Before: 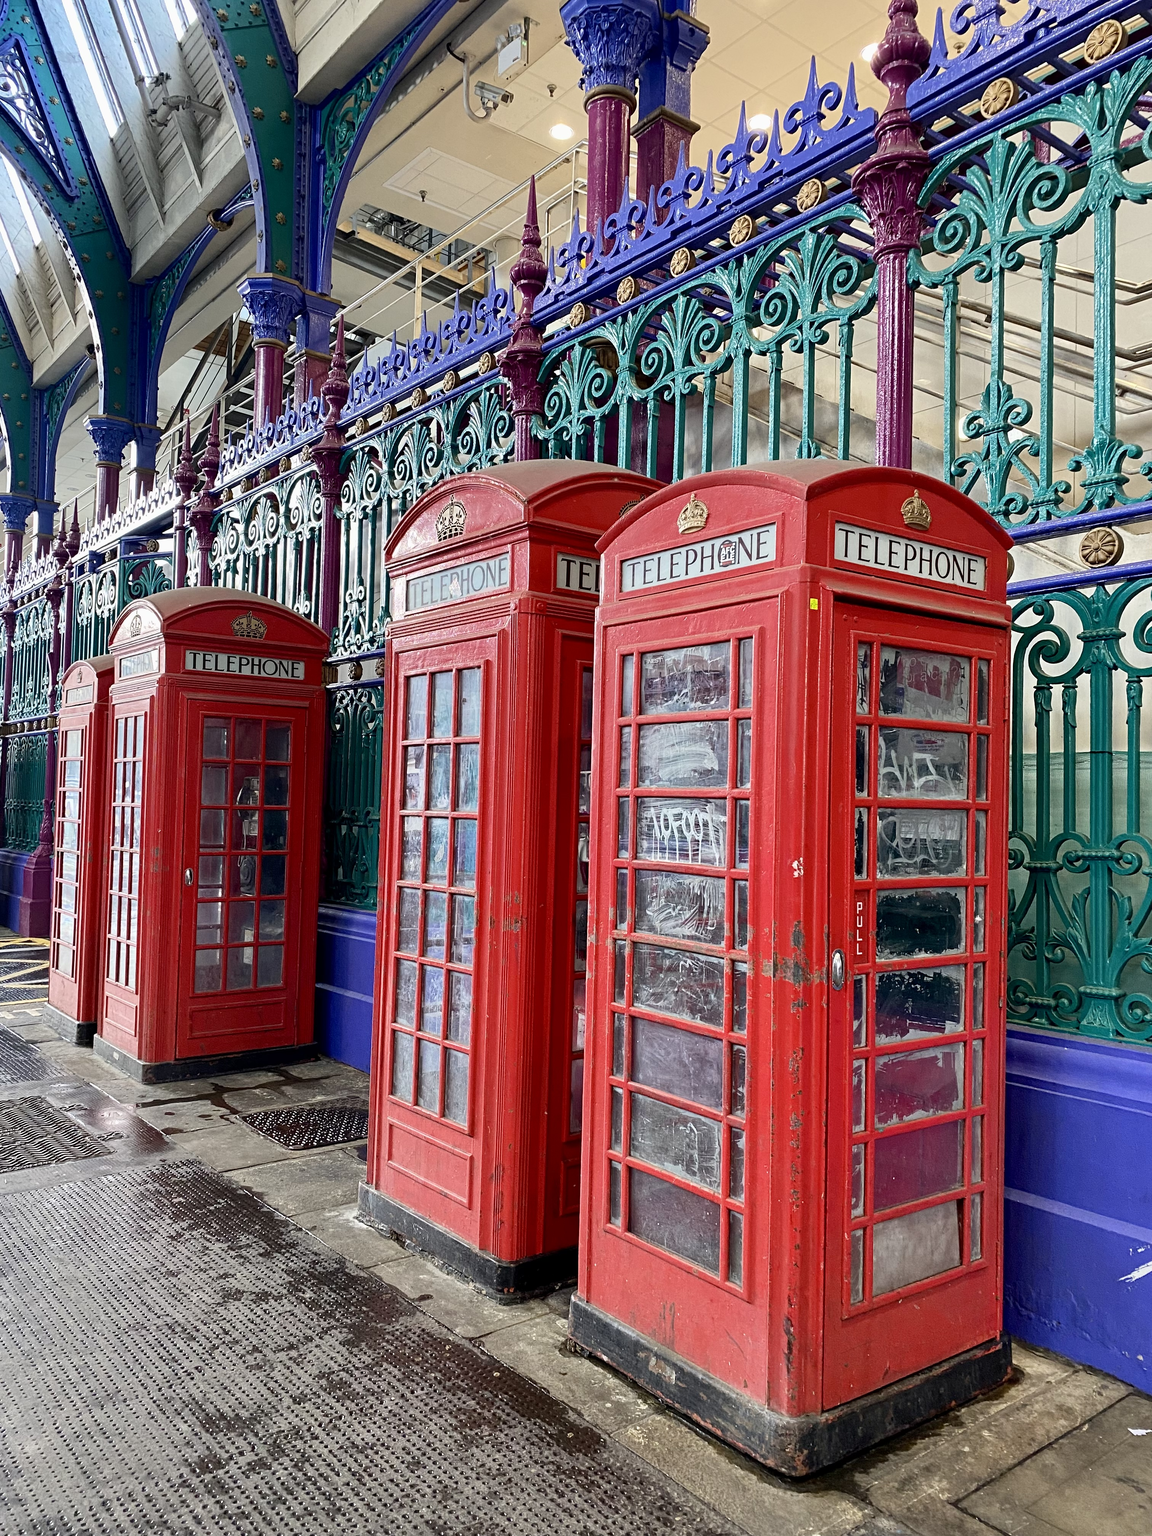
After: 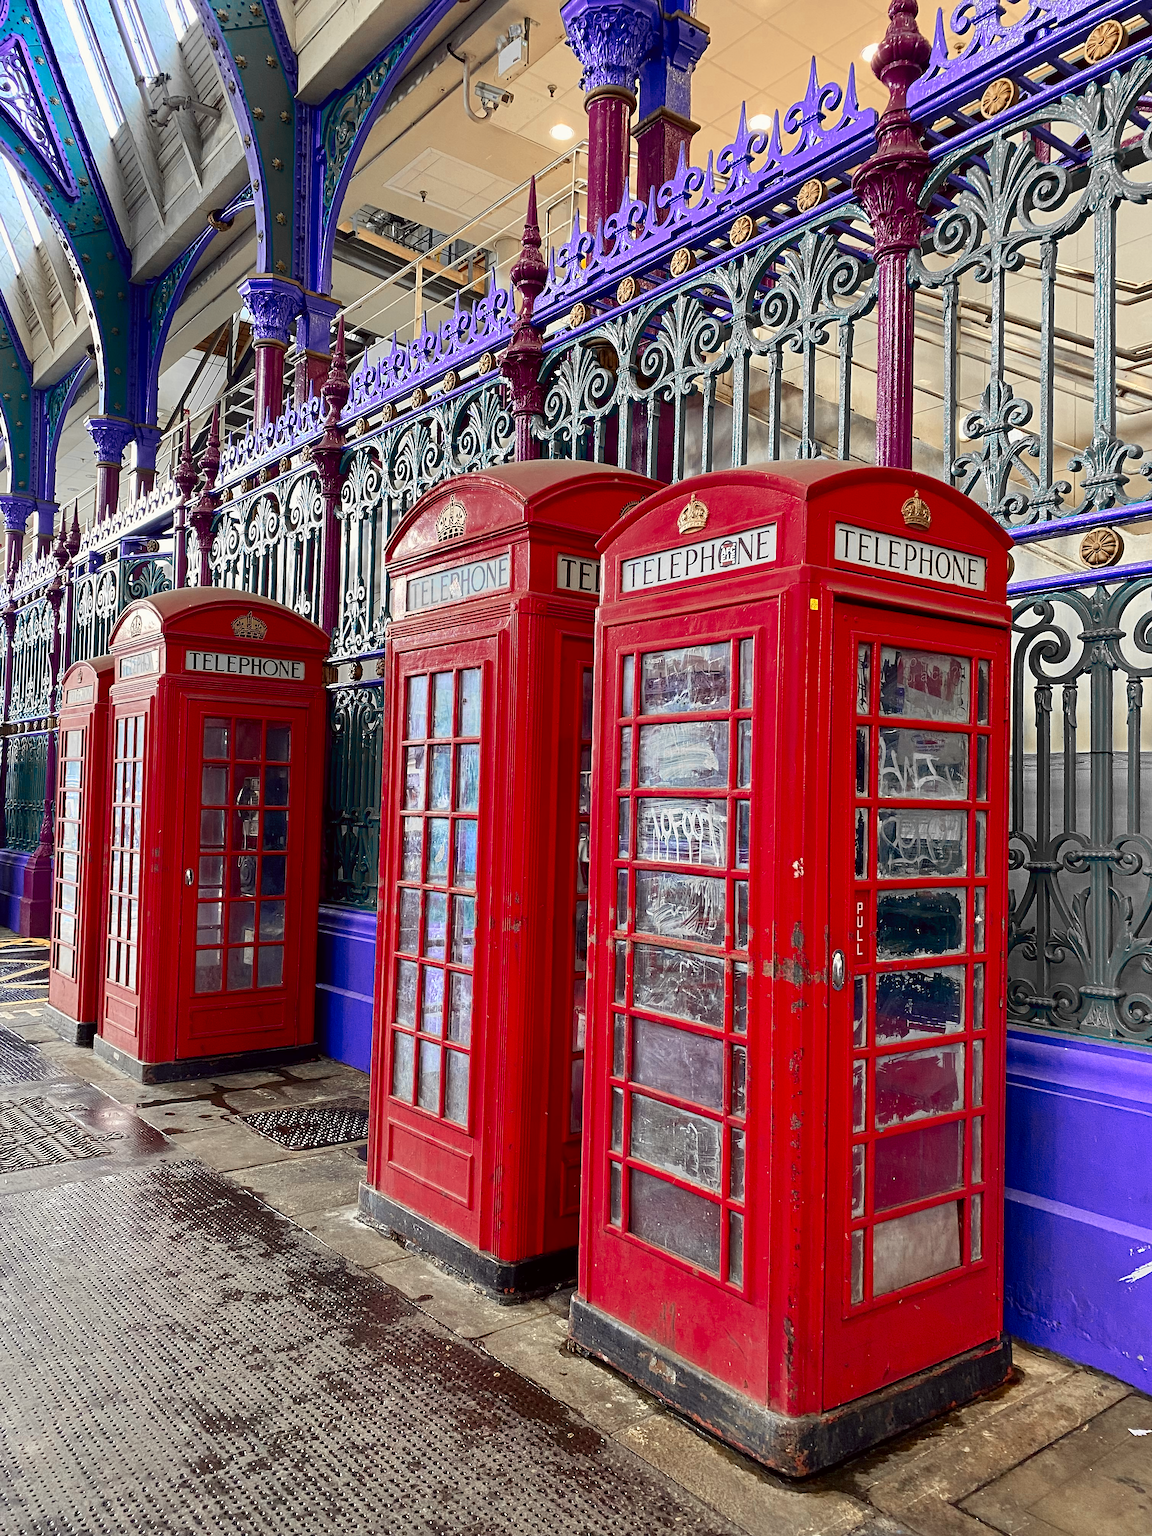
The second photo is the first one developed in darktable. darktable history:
color correction: highlights a* -0.95, highlights b* 4.5, shadows a* 3.55
sharpen: radius 1.458, amount 0.398, threshold 1.271
color zones: curves: ch0 [(0, 0.363) (0.128, 0.373) (0.25, 0.5) (0.402, 0.407) (0.521, 0.525) (0.63, 0.559) (0.729, 0.662) (0.867, 0.471)]; ch1 [(0, 0.515) (0.136, 0.618) (0.25, 0.5) (0.378, 0) (0.516, 0) (0.622, 0.593) (0.737, 0.819) (0.87, 0.593)]; ch2 [(0, 0.529) (0.128, 0.471) (0.282, 0.451) (0.386, 0.662) (0.516, 0.525) (0.633, 0.554) (0.75, 0.62) (0.875, 0.441)]
